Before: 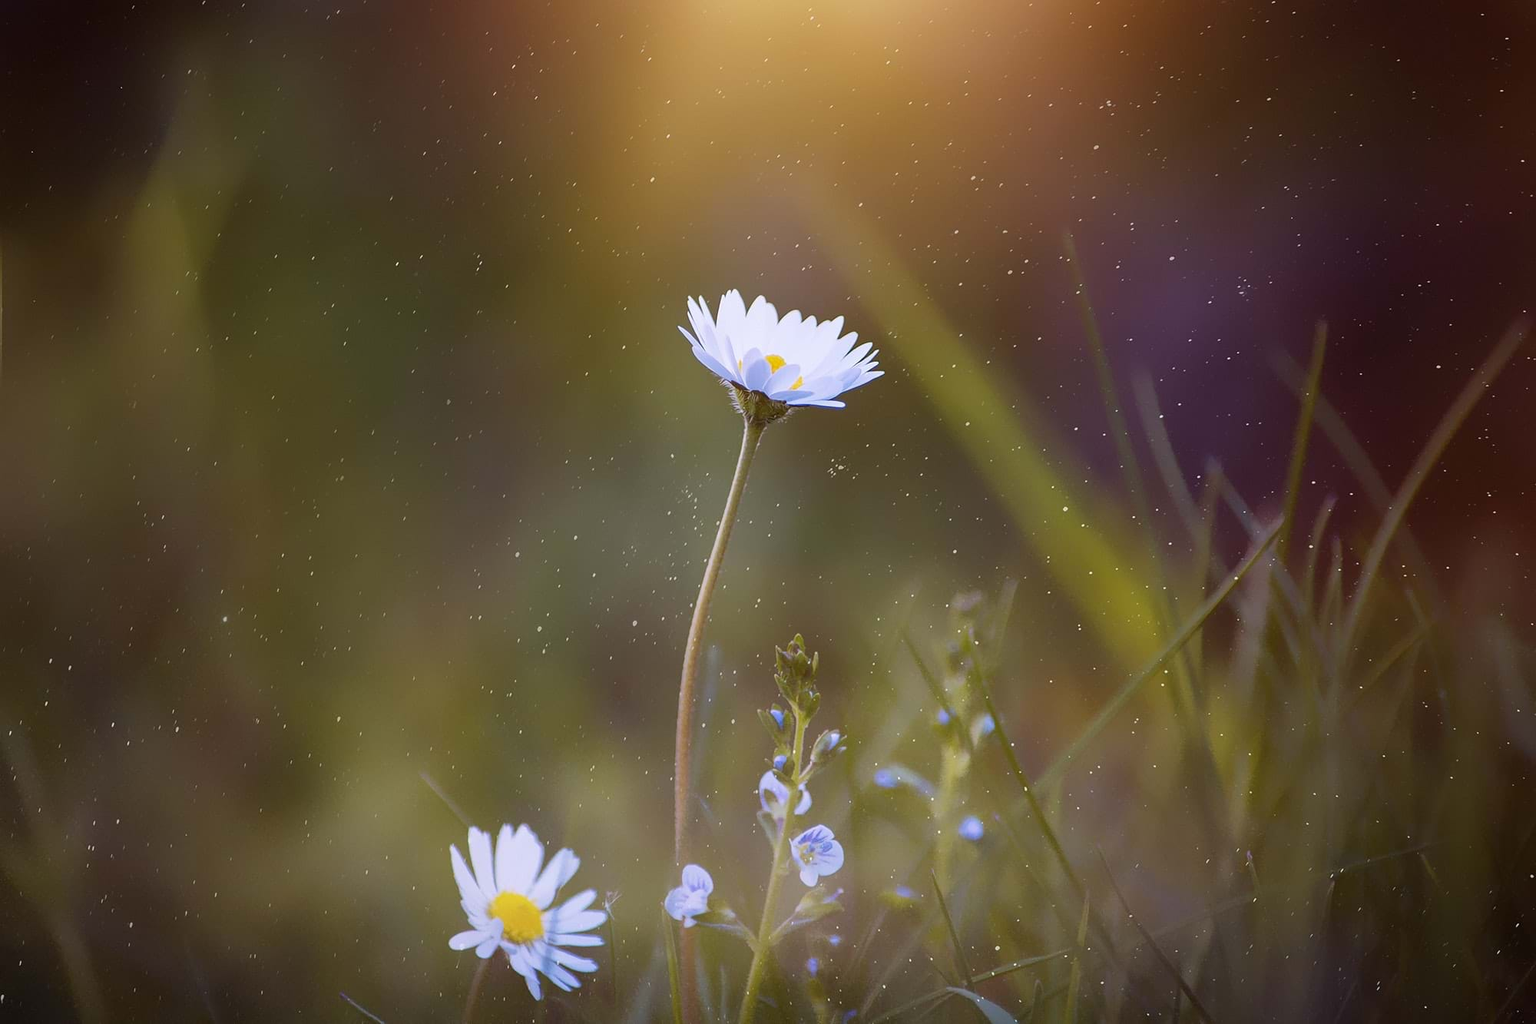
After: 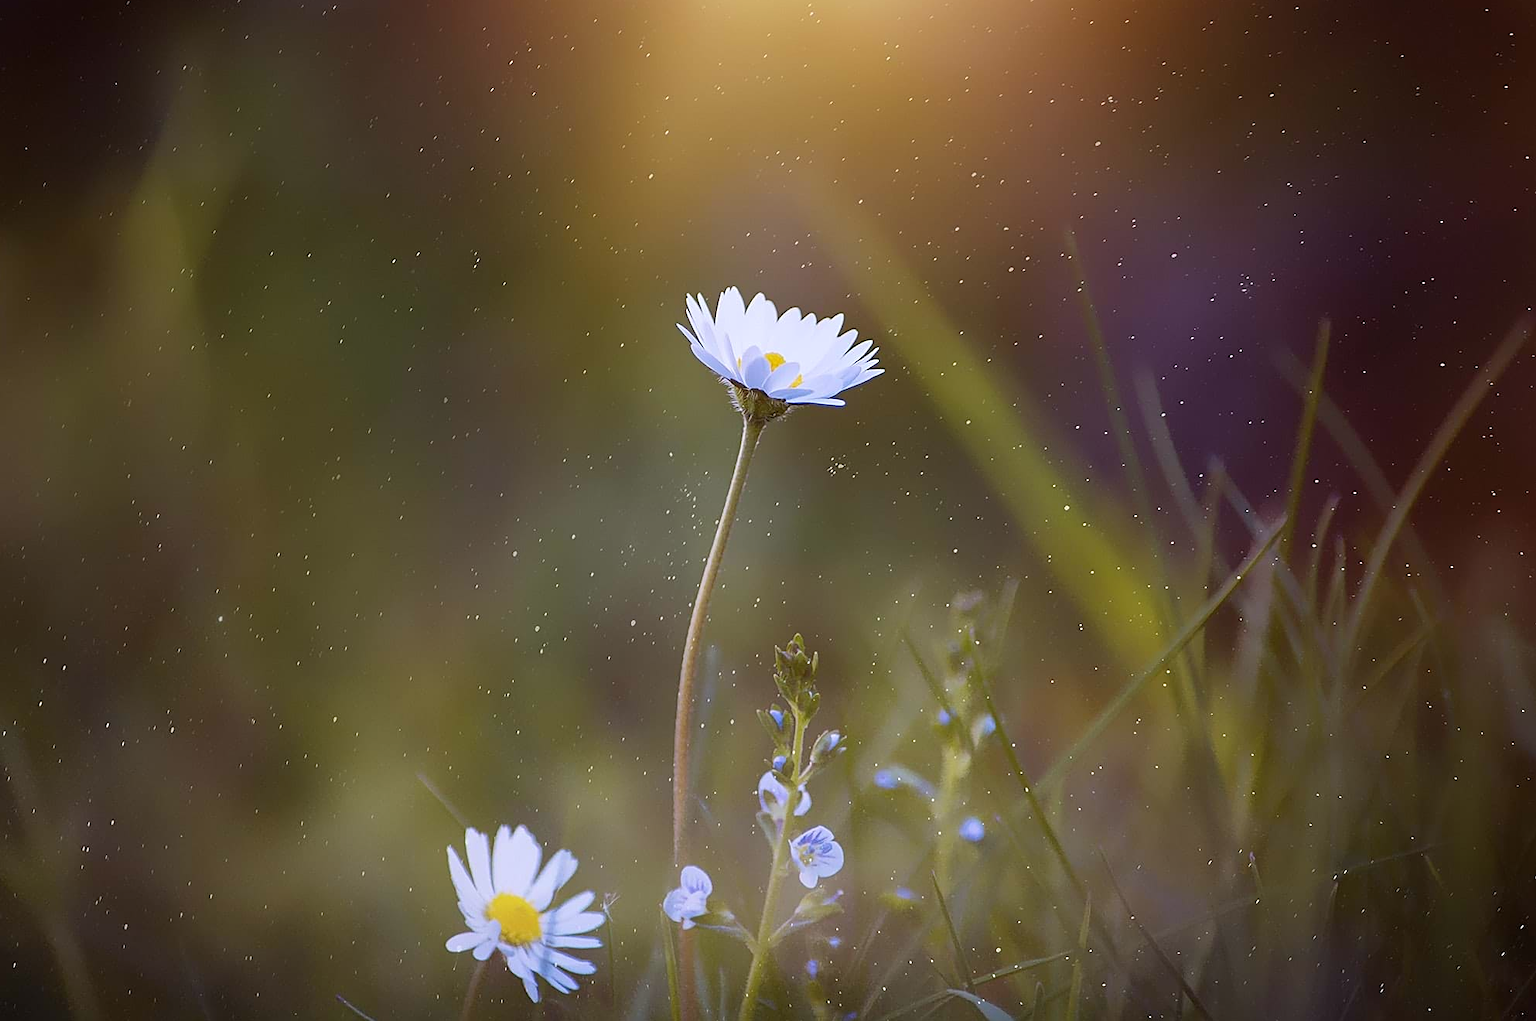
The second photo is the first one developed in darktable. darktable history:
crop: left 0.434%, top 0.485%, right 0.244%, bottom 0.386%
sharpen: on, module defaults
white balance: red 0.988, blue 1.017
